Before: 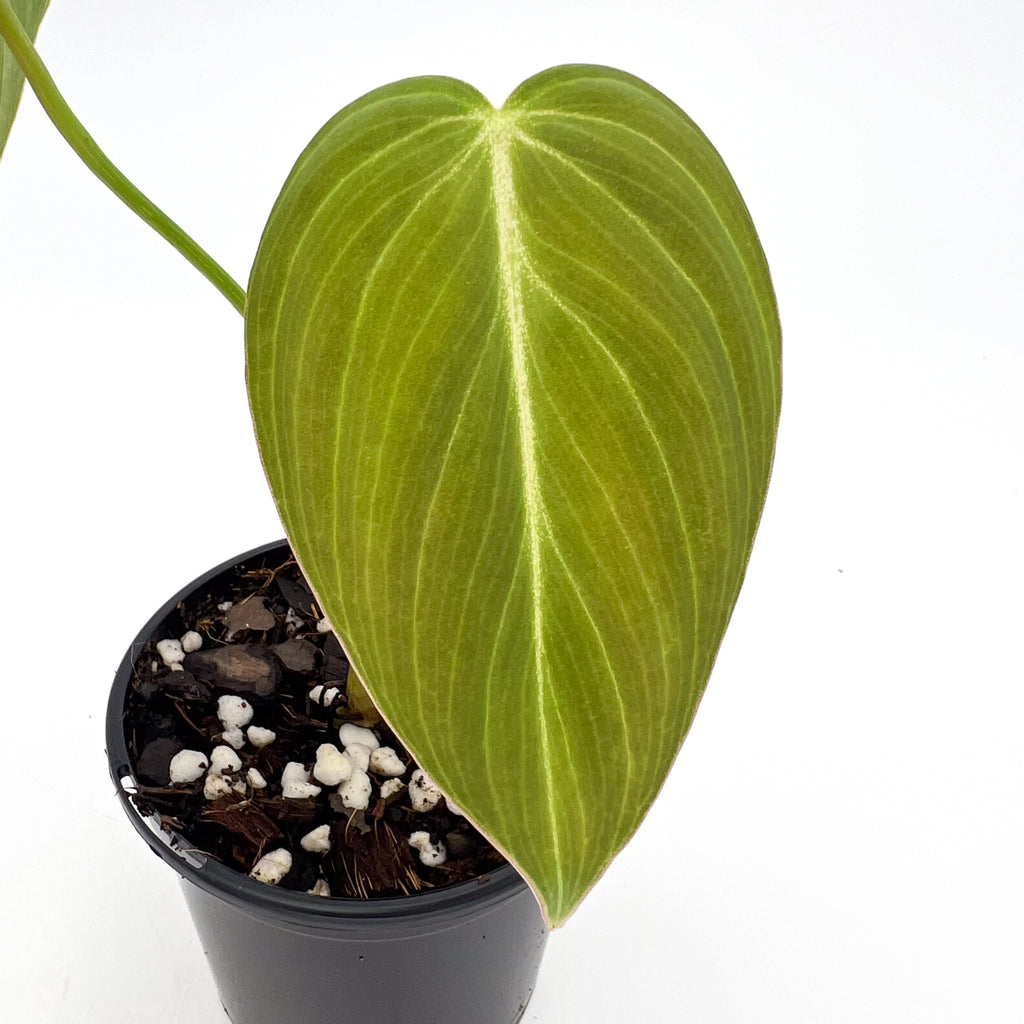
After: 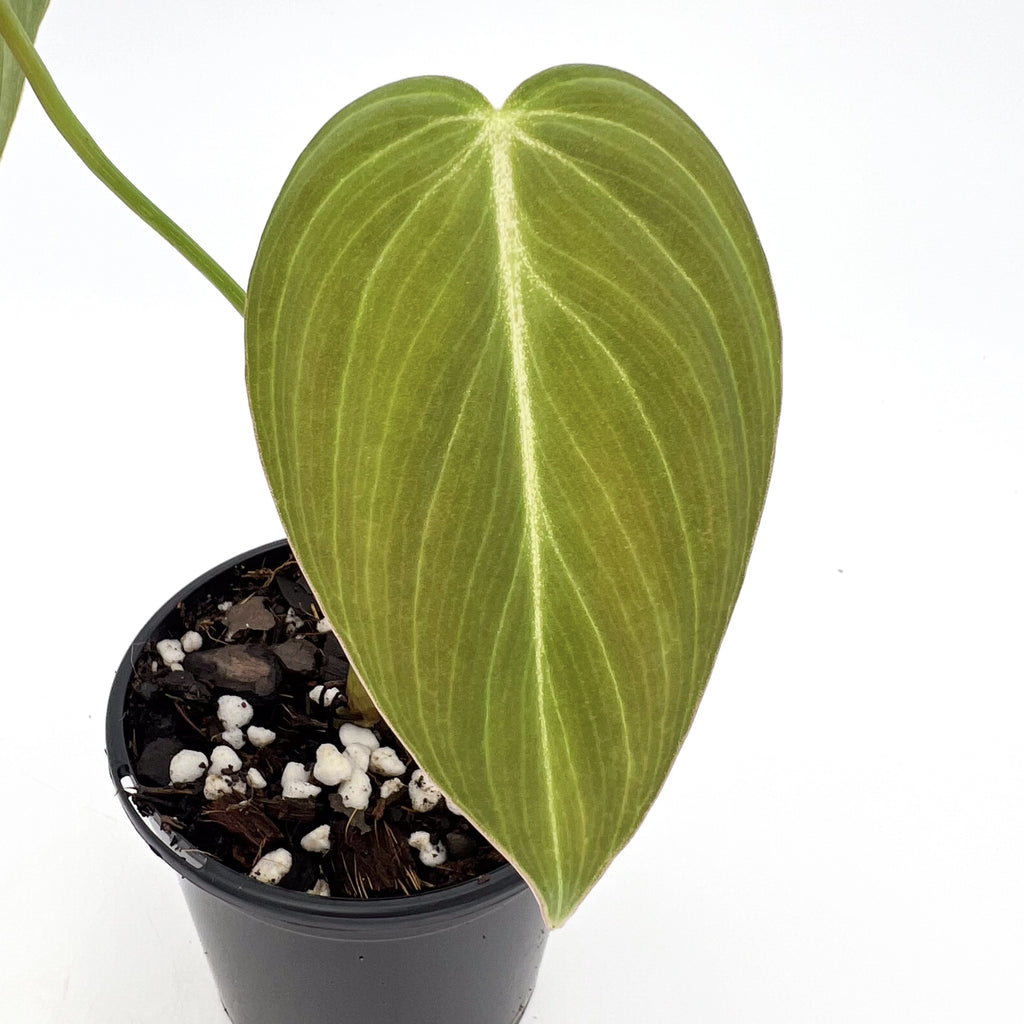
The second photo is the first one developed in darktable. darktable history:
contrast brightness saturation: saturation -0.166
